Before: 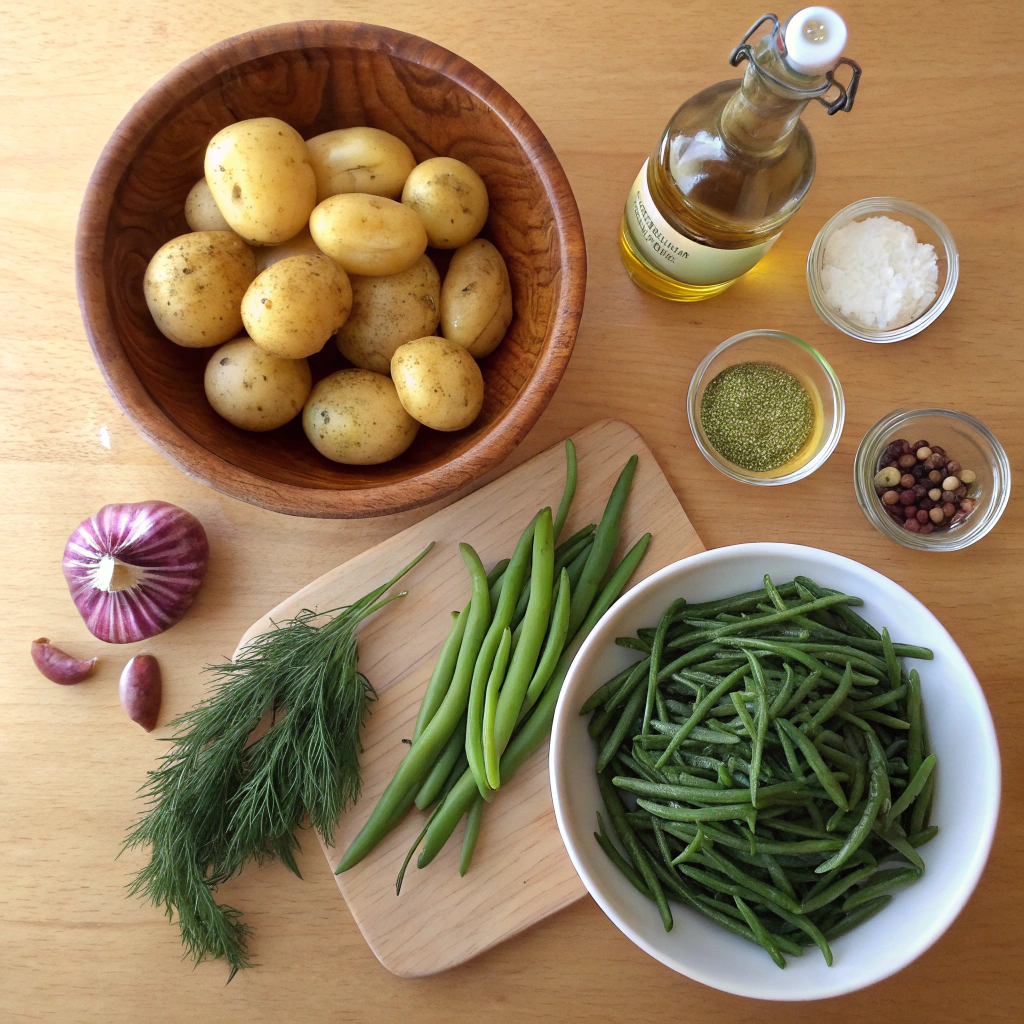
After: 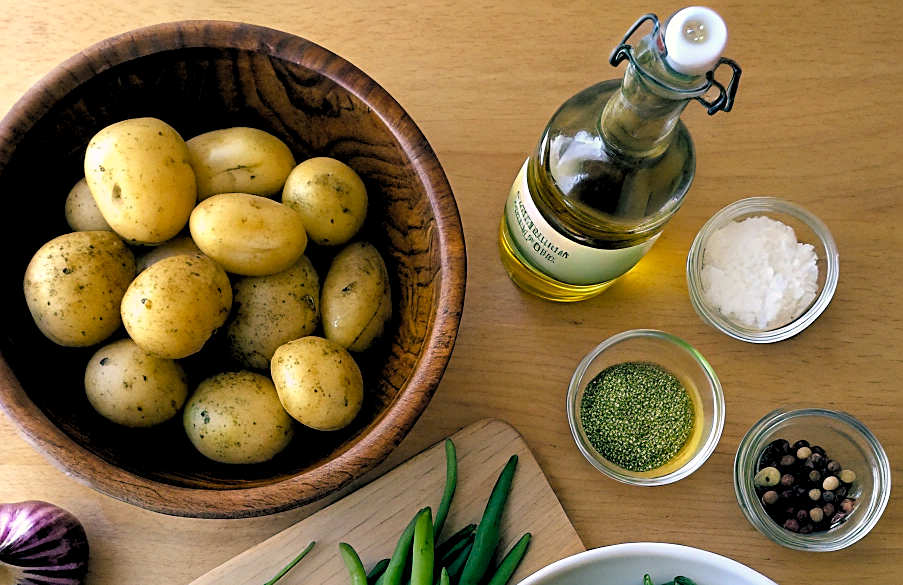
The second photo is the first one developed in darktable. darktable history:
rgb levels: levels [[0.034, 0.472, 0.904], [0, 0.5, 1], [0, 0.5, 1]]
exposure: black level correction -0.014, exposure -0.193 EV, compensate highlight preservation false
sharpen: on, module defaults
crop and rotate: left 11.812%, bottom 42.776%
color balance rgb: shadows lift › luminance -28.76%, shadows lift › chroma 10%, shadows lift › hue 230°, power › chroma 0.5%, power › hue 215°, highlights gain › luminance 7.14%, highlights gain › chroma 1%, highlights gain › hue 50°, global offset › luminance -0.29%, global offset › hue 260°, perceptual saturation grading › global saturation 20%, perceptual saturation grading › highlights -13.92%, perceptual saturation grading › shadows 50%
levels: mode automatic, black 0.023%, white 99.97%, levels [0.062, 0.494, 0.925]
